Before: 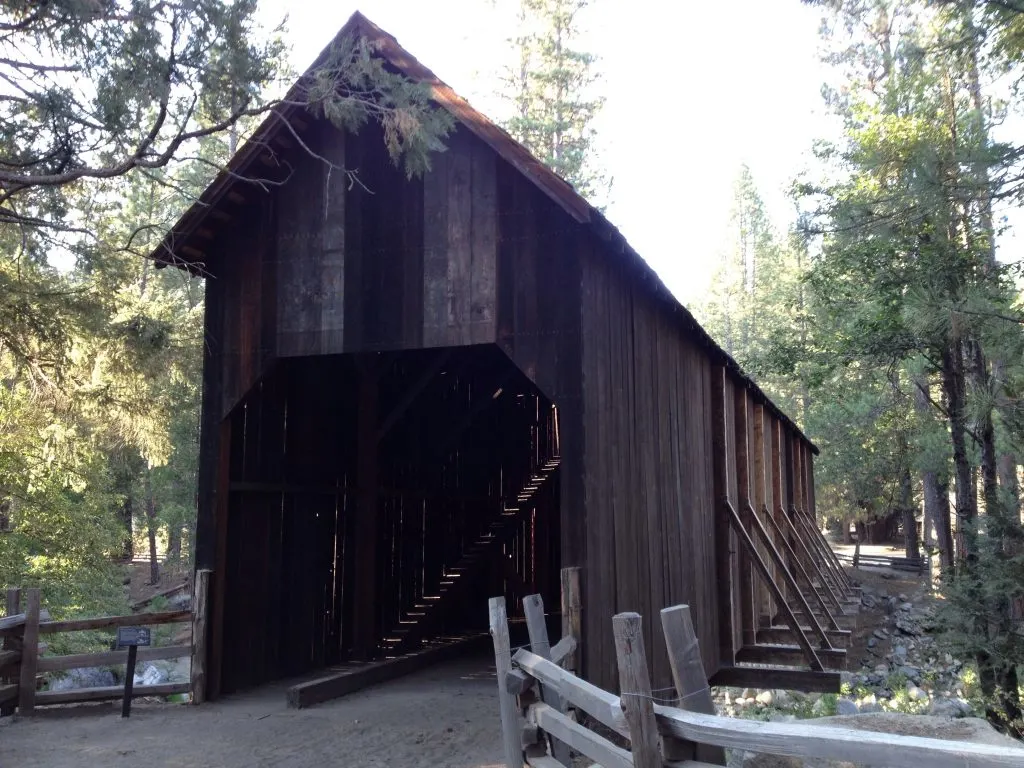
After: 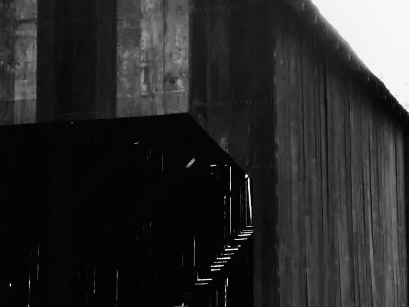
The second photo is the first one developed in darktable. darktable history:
base curve: curves: ch0 [(0, 0) (0.007, 0.004) (0.027, 0.03) (0.046, 0.07) (0.207, 0.54) (0.442, 0.872) (0.673, 0.972) (1, 1)], preserve colors none
crop: left 30%, top 30%, right 30%, bottom 30%
monochrome: a -35.87, b 49.73, size 1.7
